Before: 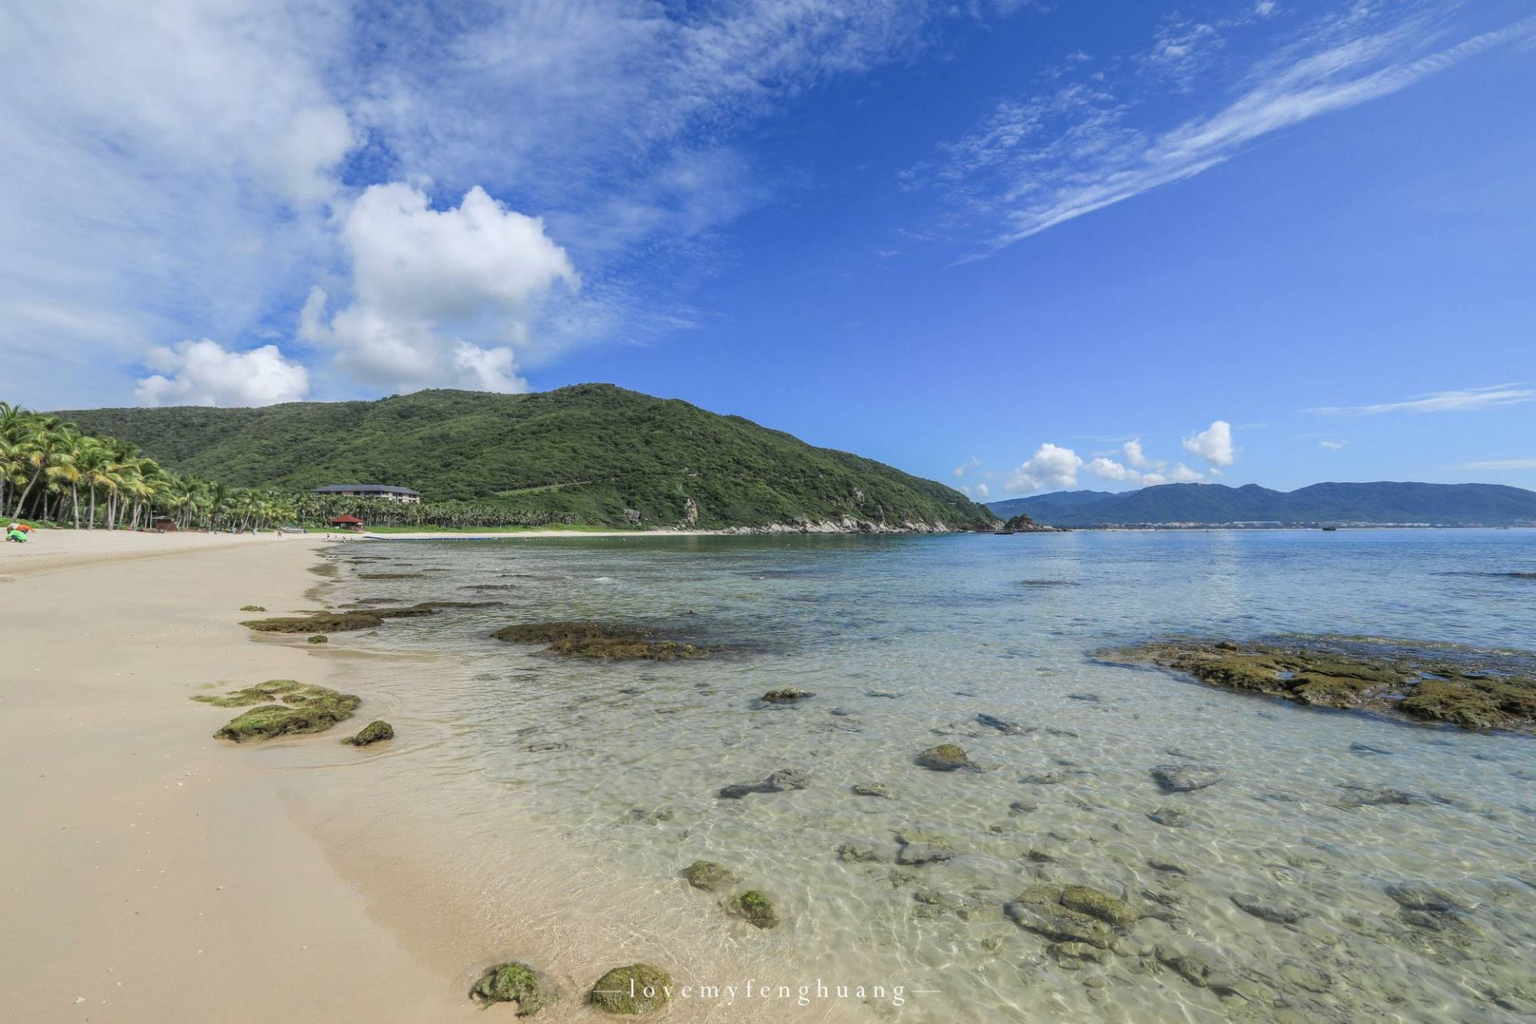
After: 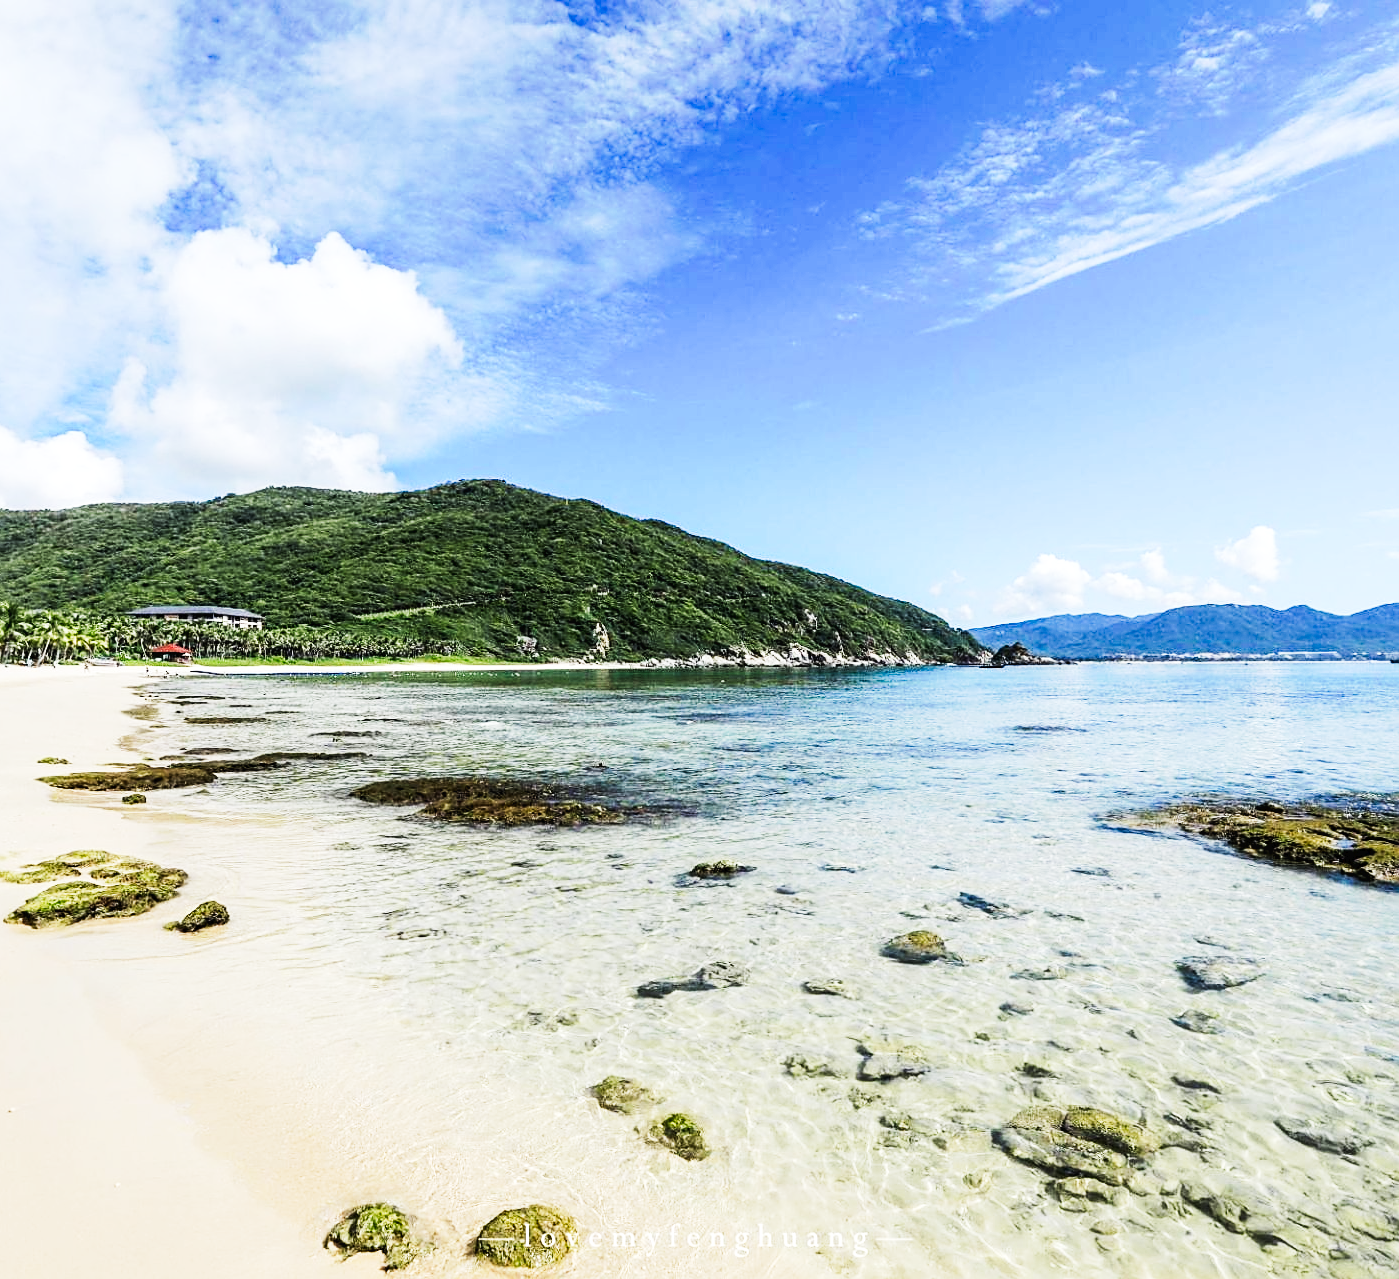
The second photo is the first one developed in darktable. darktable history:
tone curve: curves: ch0 [(0, 0) (0.003, 0.016) (0.011, 0.016) (0.025, 0.016) (0.044, 0.016) (0.069, 0.016) (0.1, 0.026) (0.136, 0.047) (0.177, 0.088) (0.224, 0.14) (0.277, 0.2) (0.335, 0.276) (0.399, 0.37) (0.468, 0.47) (0.543, 0.583) (0.623, 0.698) (0.709, 0.779) (0.801, 0.858) (0.898, 0.929) (1, 1)], preserve colors none
sharpen: on, module defaults
base curve: curves: ch0 [(0, 0) (0.005, 0.002) (0.193, 0.295) (0.399, 0.664) (0.75, 0.928) (1, 1)], exposure shift 0.583, preserve colors none
tone equalizer: -8 EV -0.431 EV, -7 EV -0.358 EV, -6 EV -0.357 EV, -5 EV -0.235 EV, -3 EV 0.257 EV, -2 EV 0.314 EV, -1 EV 0.368 EV, +0 EV 0.4 EV, edges refinement/feathering 500, mask exposure compensation -1.57 EV, preserve details no
crop: left 13.707%, right 13.427%
